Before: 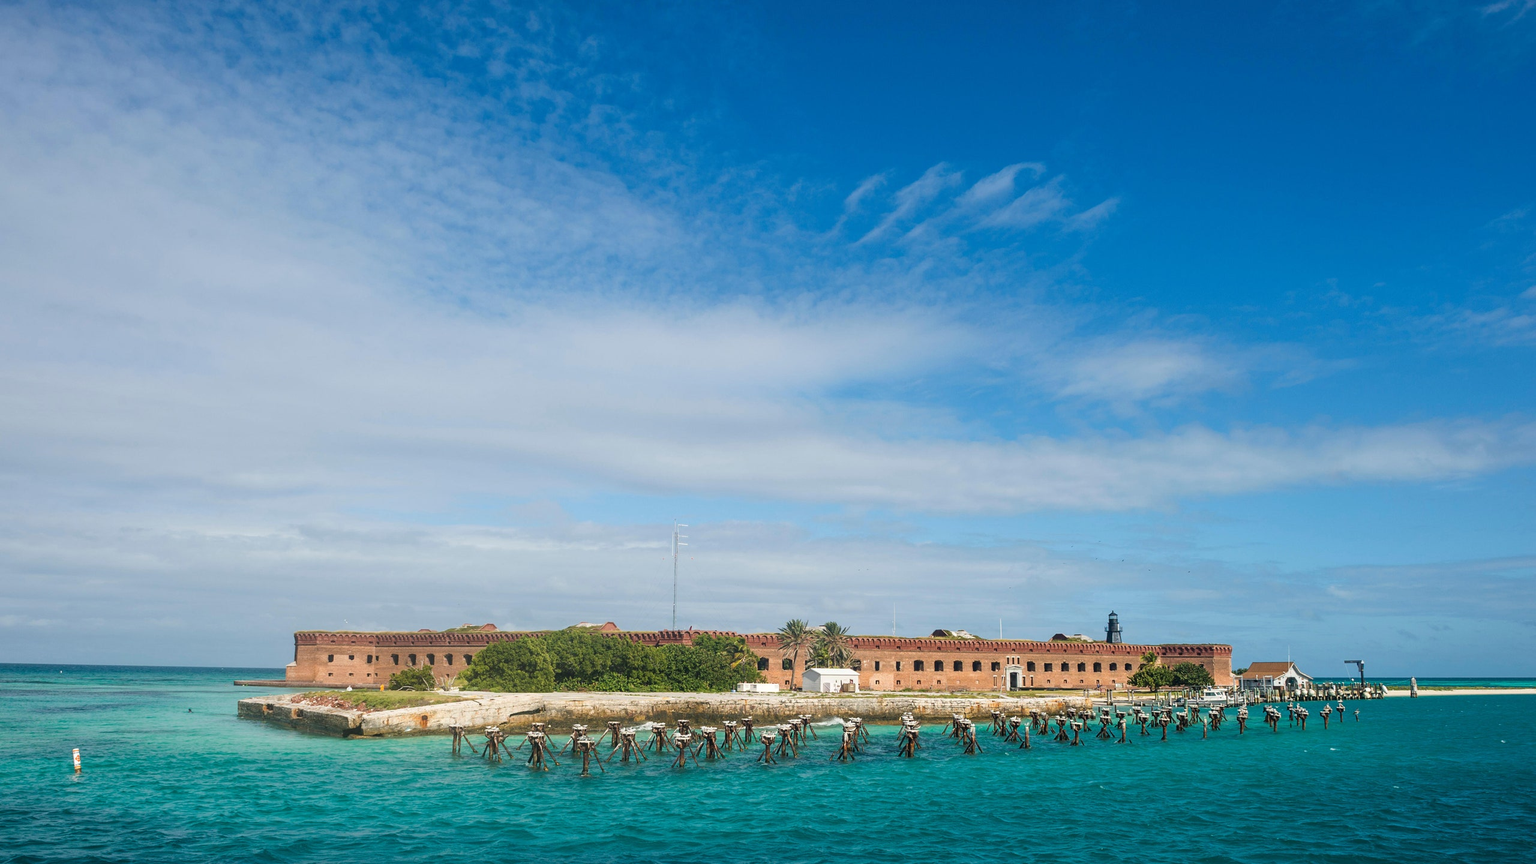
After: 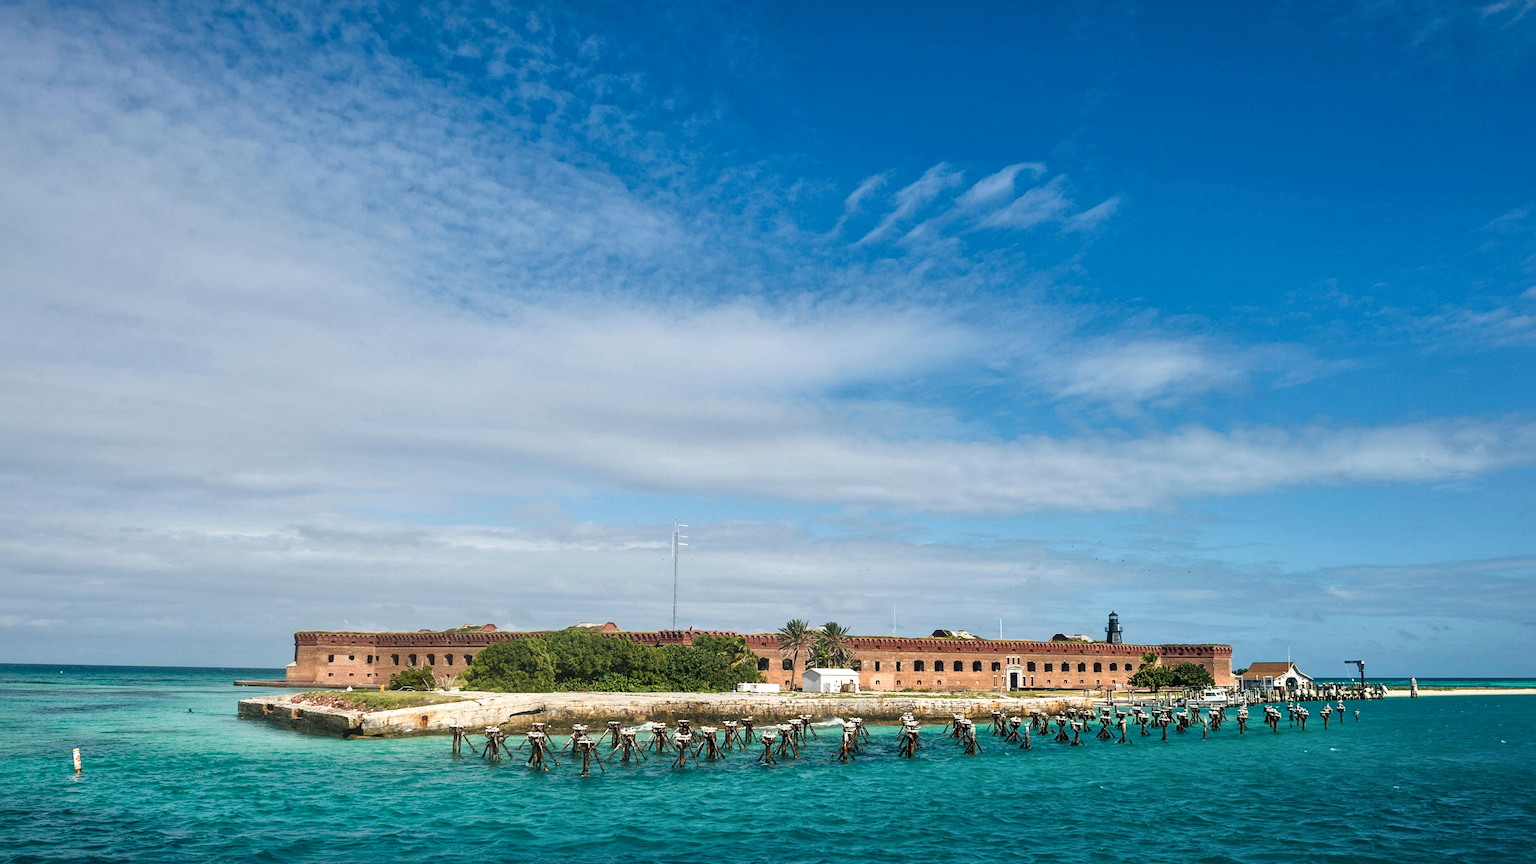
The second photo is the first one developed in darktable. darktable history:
local contrast: mode bilateral grid, contrast 24, coarseness 61, detail 151%, midtone range 0.2
